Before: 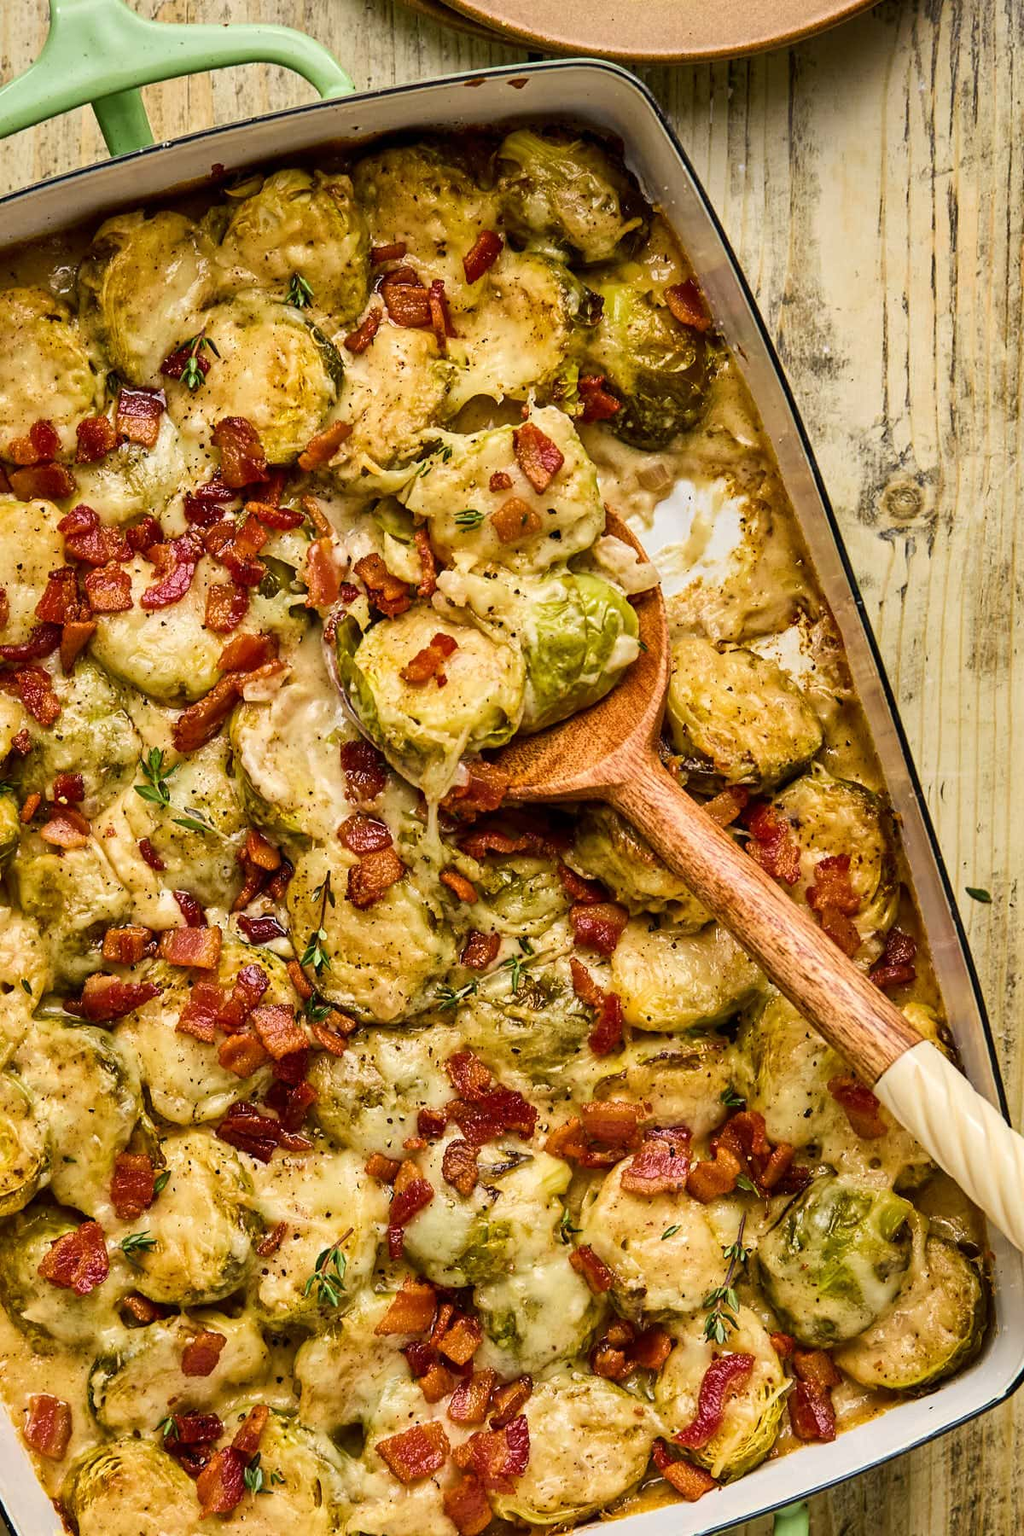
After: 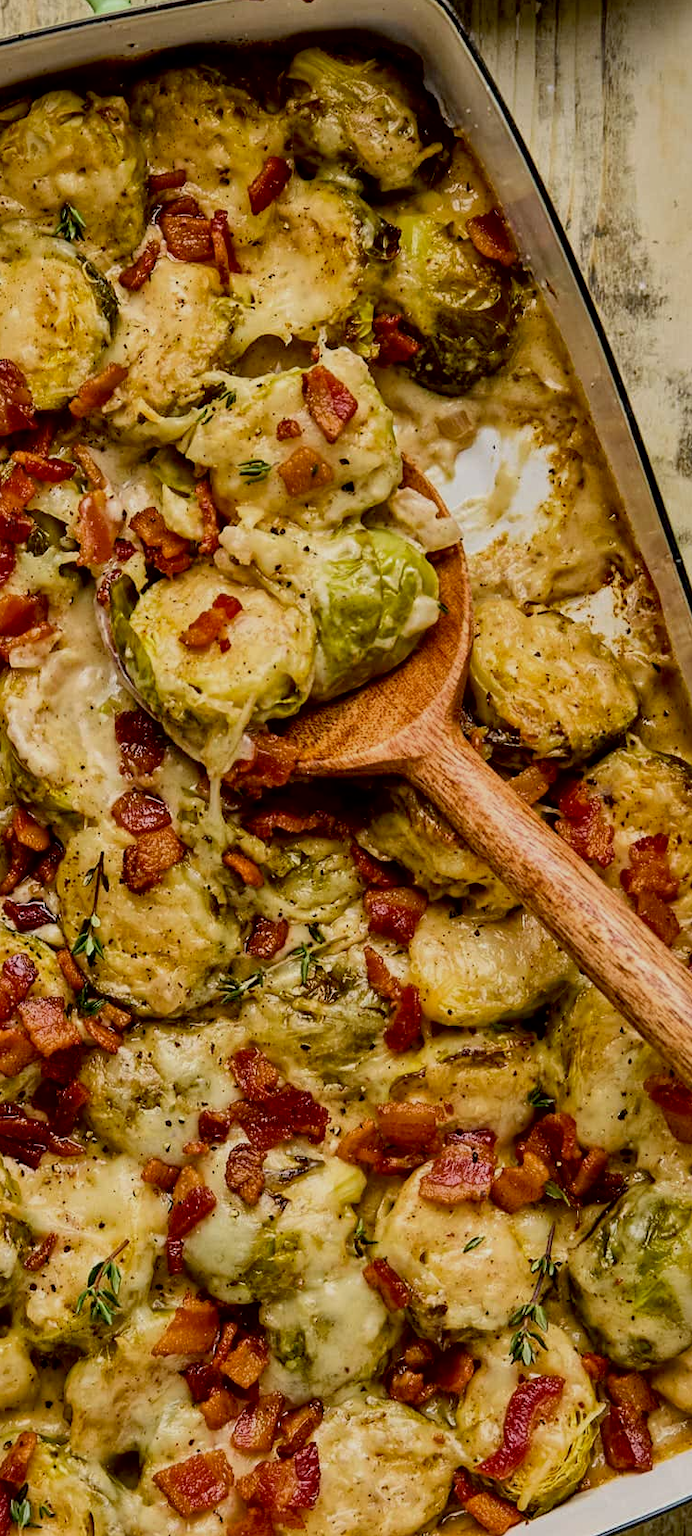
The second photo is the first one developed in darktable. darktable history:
exposure: black level correction 0.011, exposure -0.478 EV, compensate highlight preservation false
crop and rotate: left 22.918%, top 5.629%, right 14.711%, bottom 2.247%
shadows and highlights: shadows color adjustment 97.66%, soften with gaussian
local contrast: mode bilateral grid, contrast 10, coarseness 25, detail 115%, midtone range 0.2
